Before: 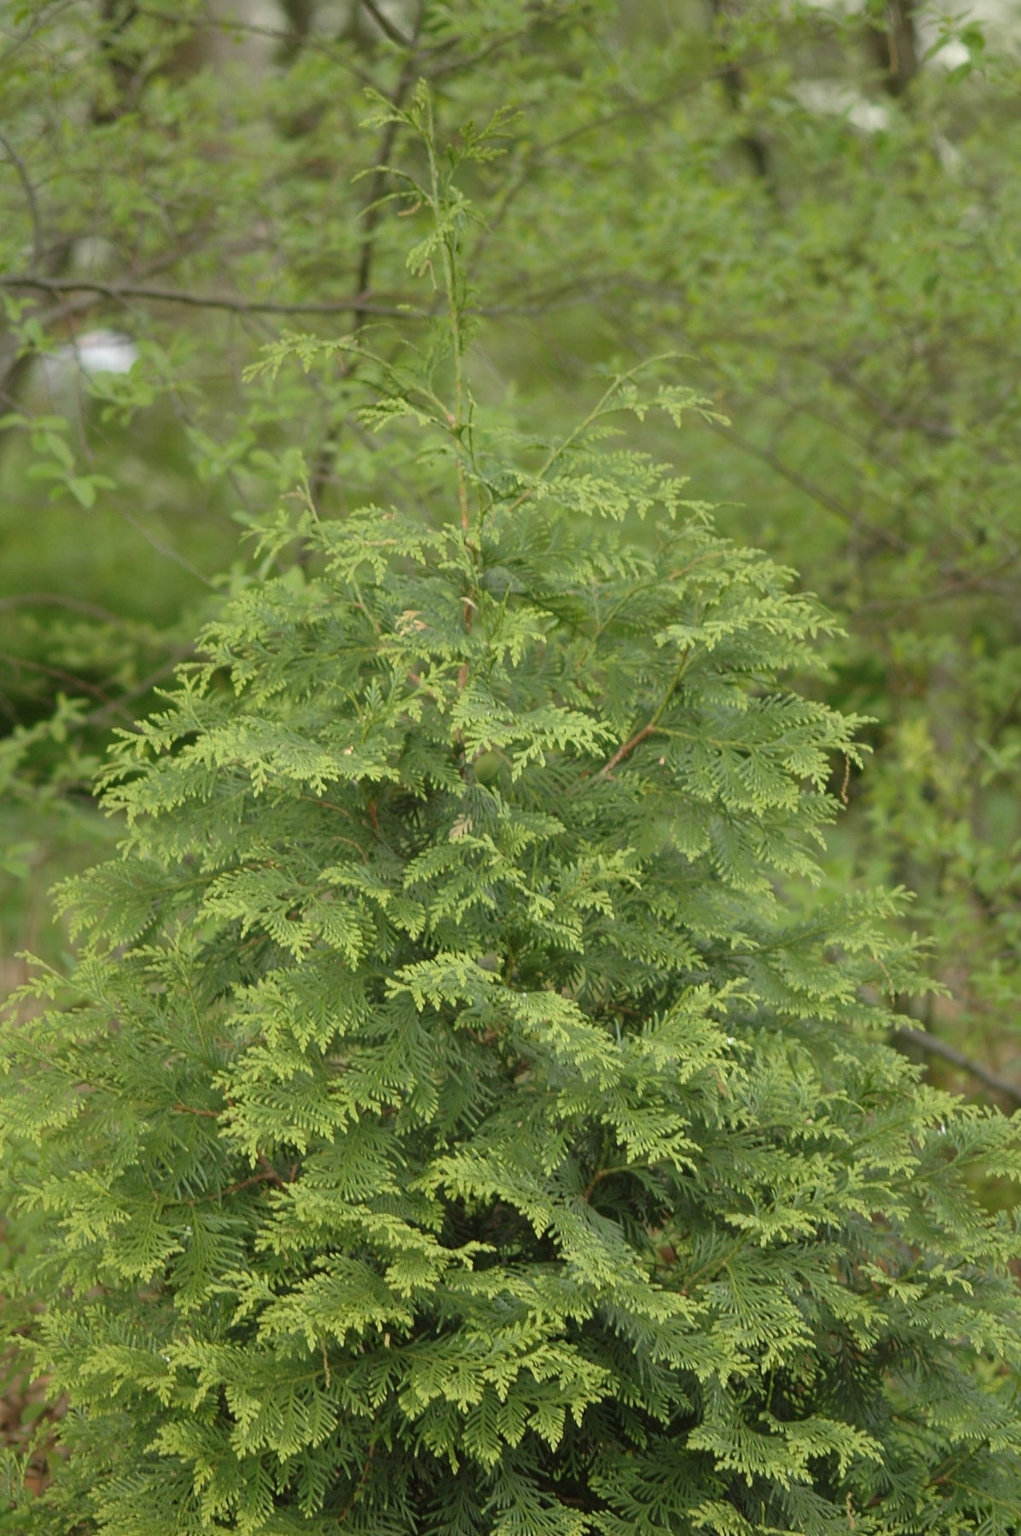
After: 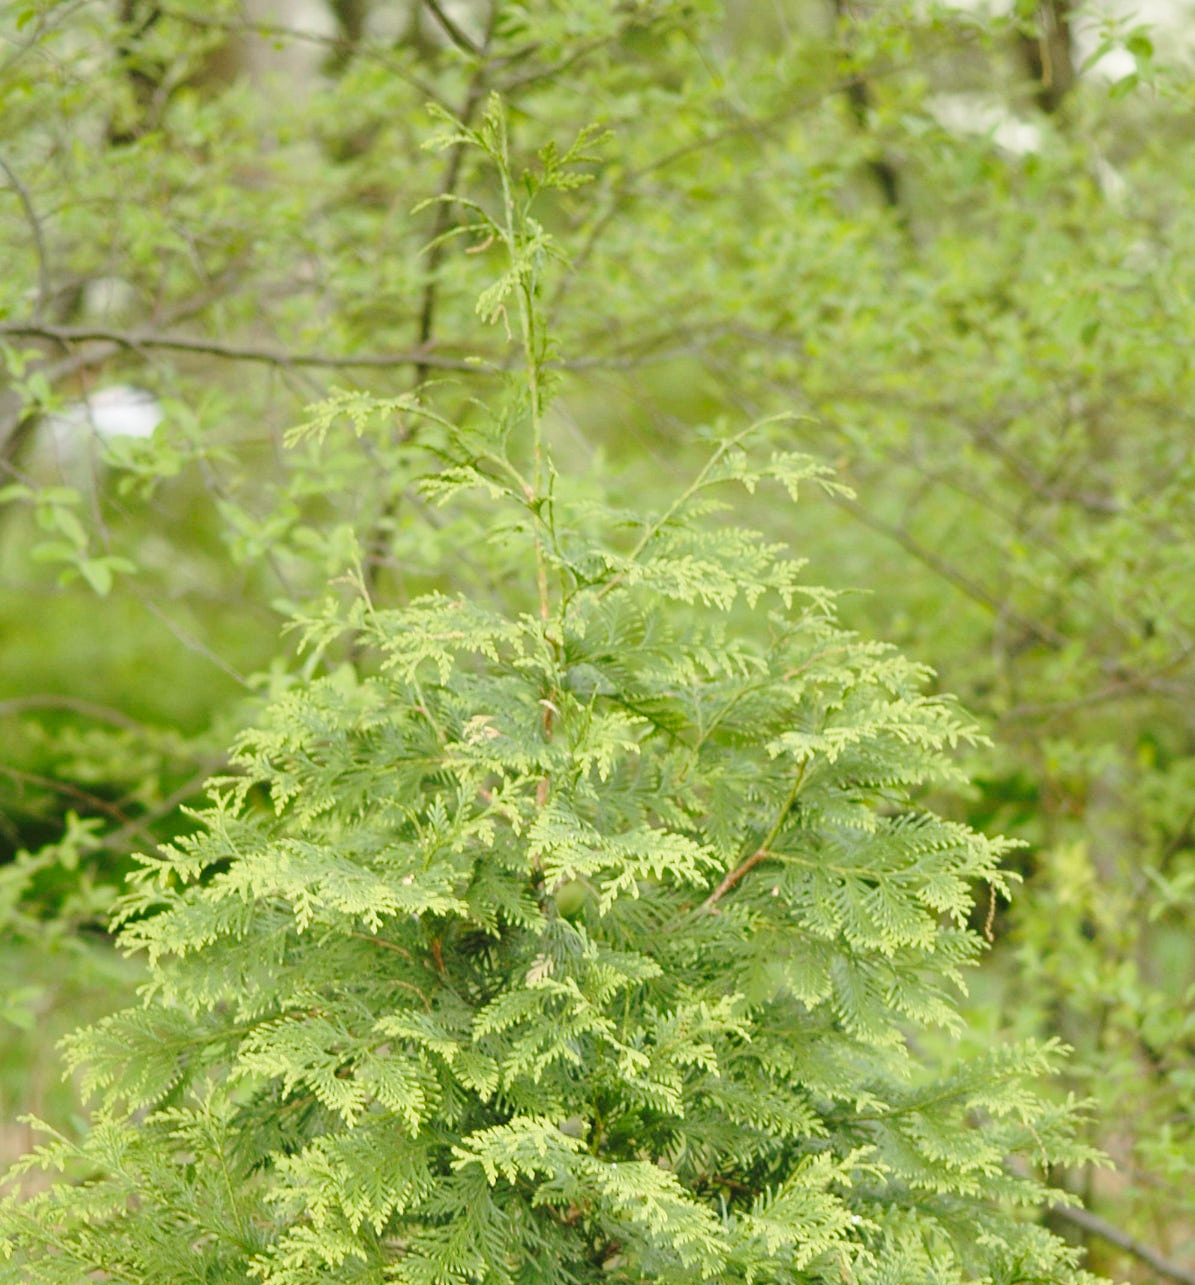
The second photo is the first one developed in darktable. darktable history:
base curve: curves: ch0 [(0, 0) (0.028, 0.03) (0.121, 0.232) (0.46, 0.748) (0.859, 0.968) (1, 1)], preserve colors none
crop: bottom 28.576%
